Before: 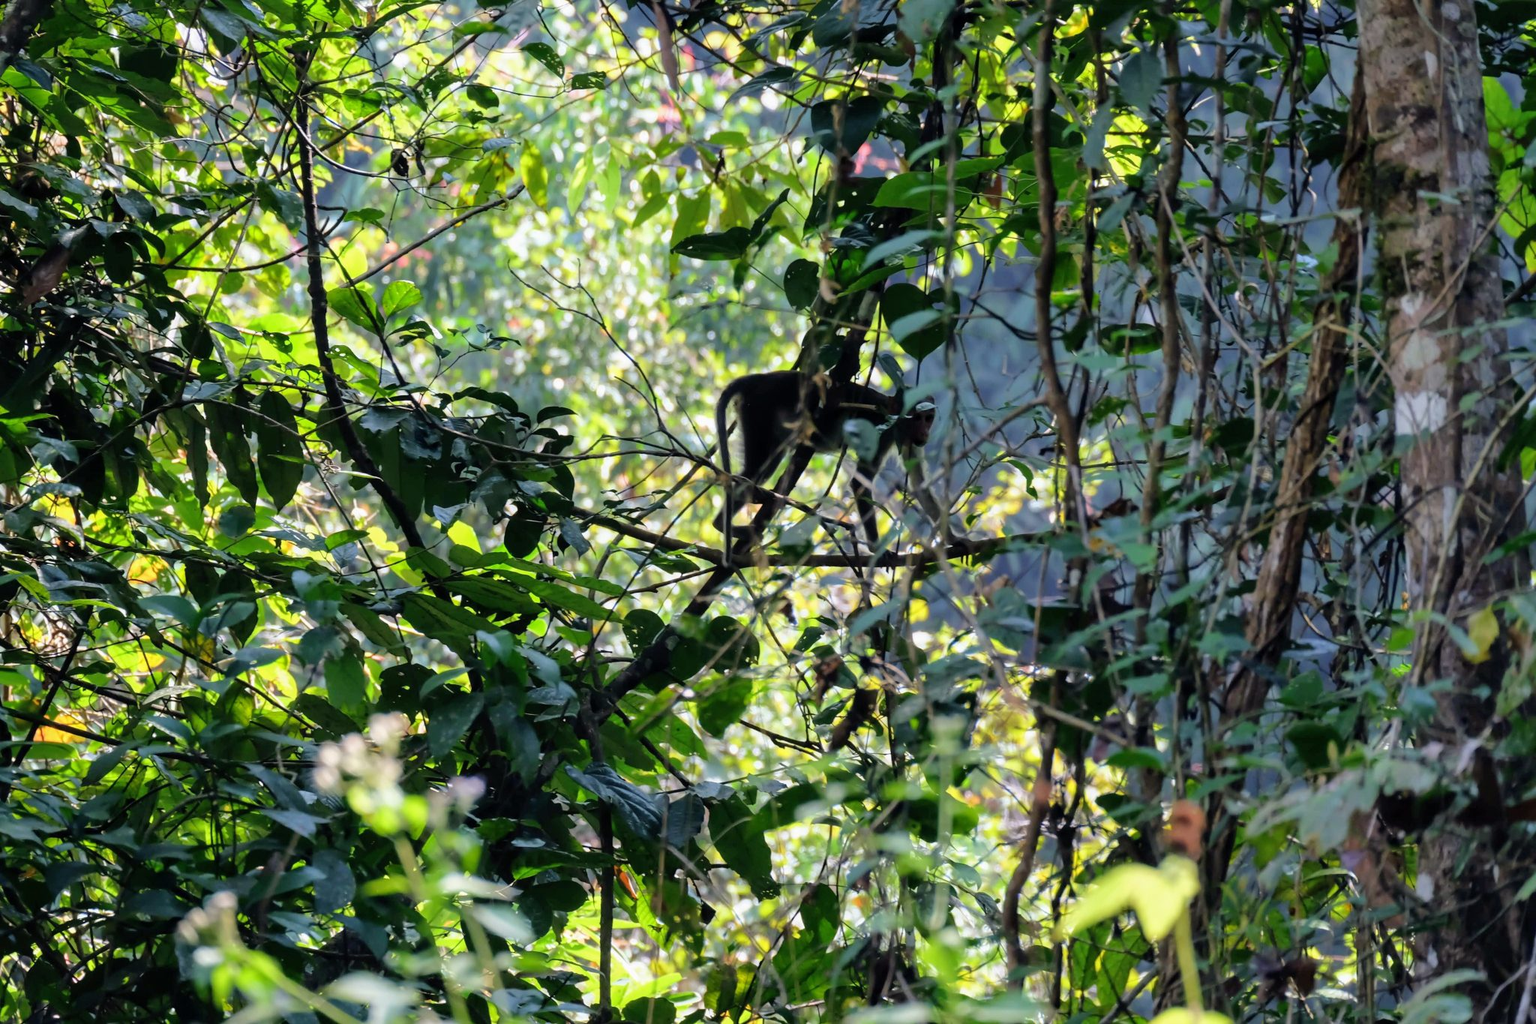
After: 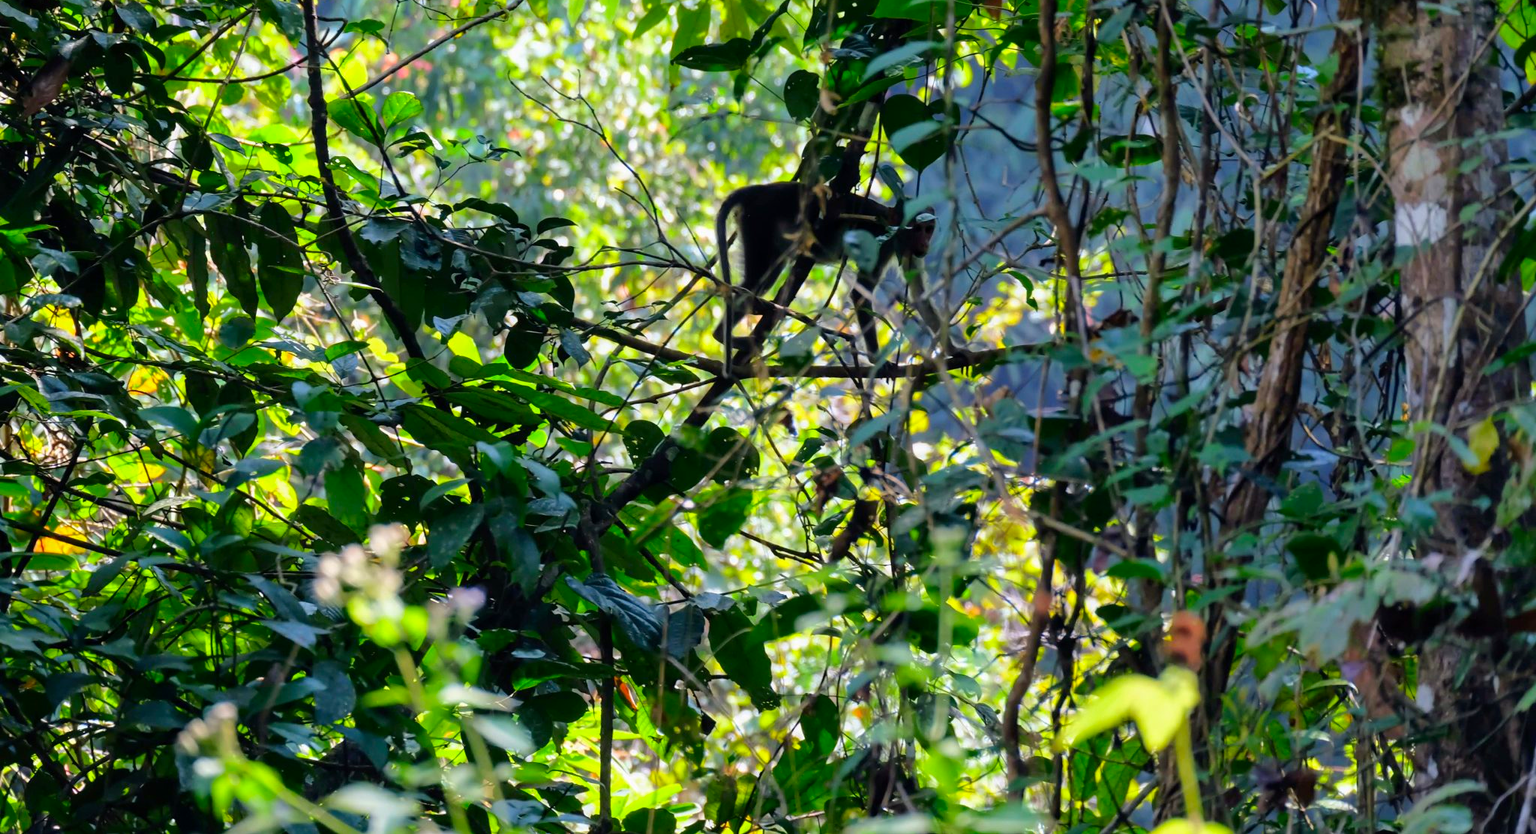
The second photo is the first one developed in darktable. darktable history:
contrast brightness saturation: brightness -0.02, saturation 0.35
shadows and highlights: radius 331.84, shadows 53.55, highlights -100, compress 94.63%, highlights color adjustment 73.23%, soften with gaussian
crop and rotate: top 18.507%
